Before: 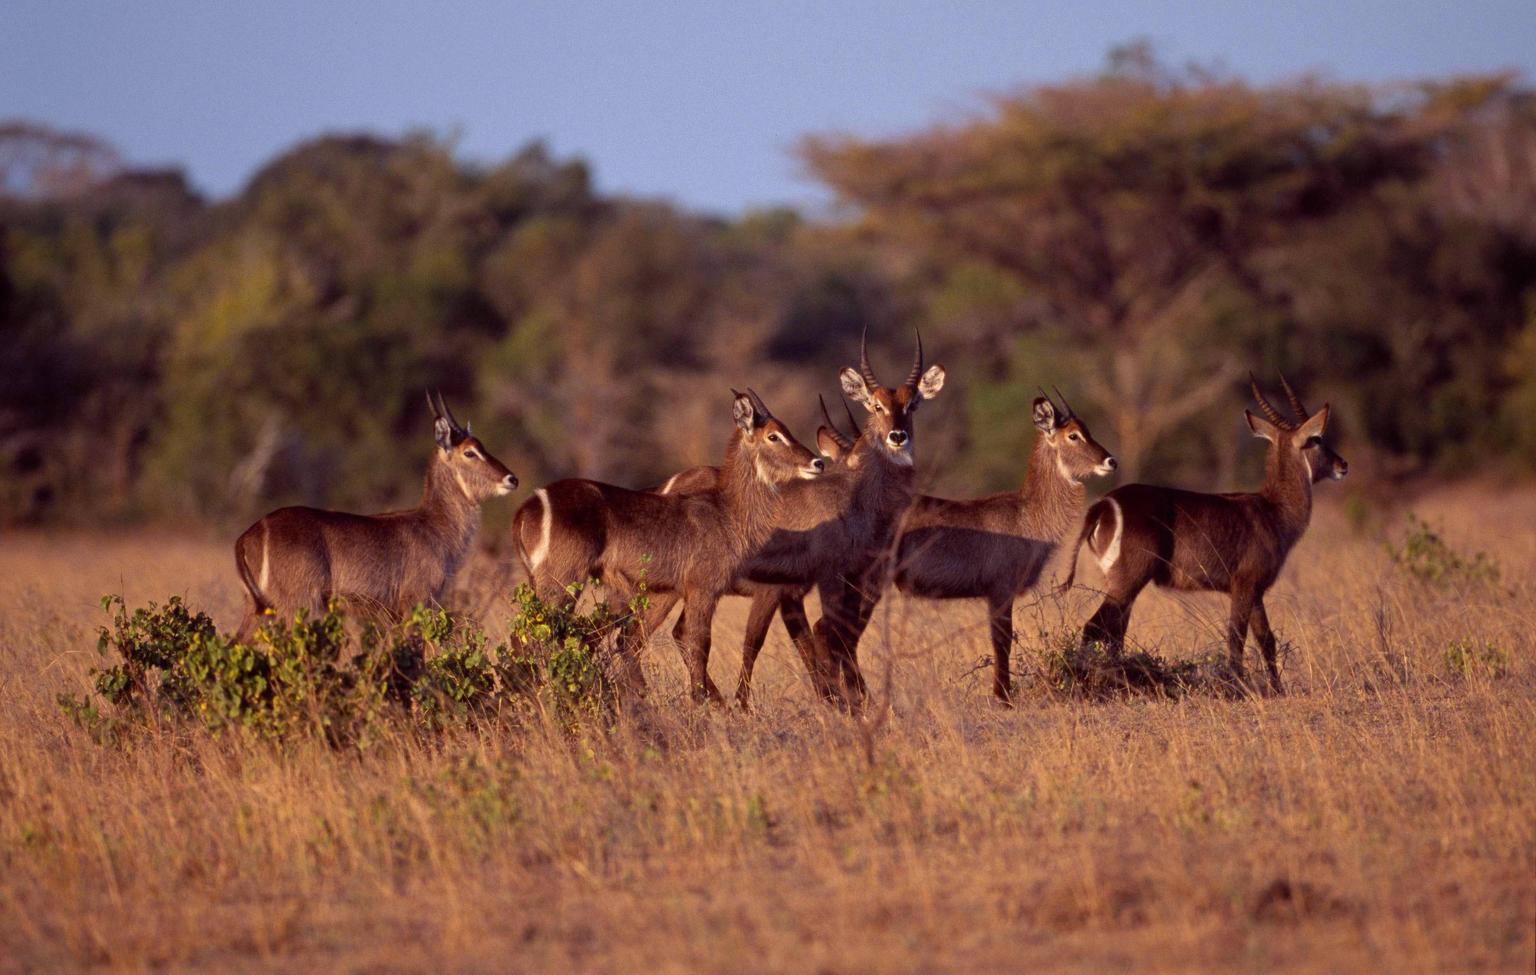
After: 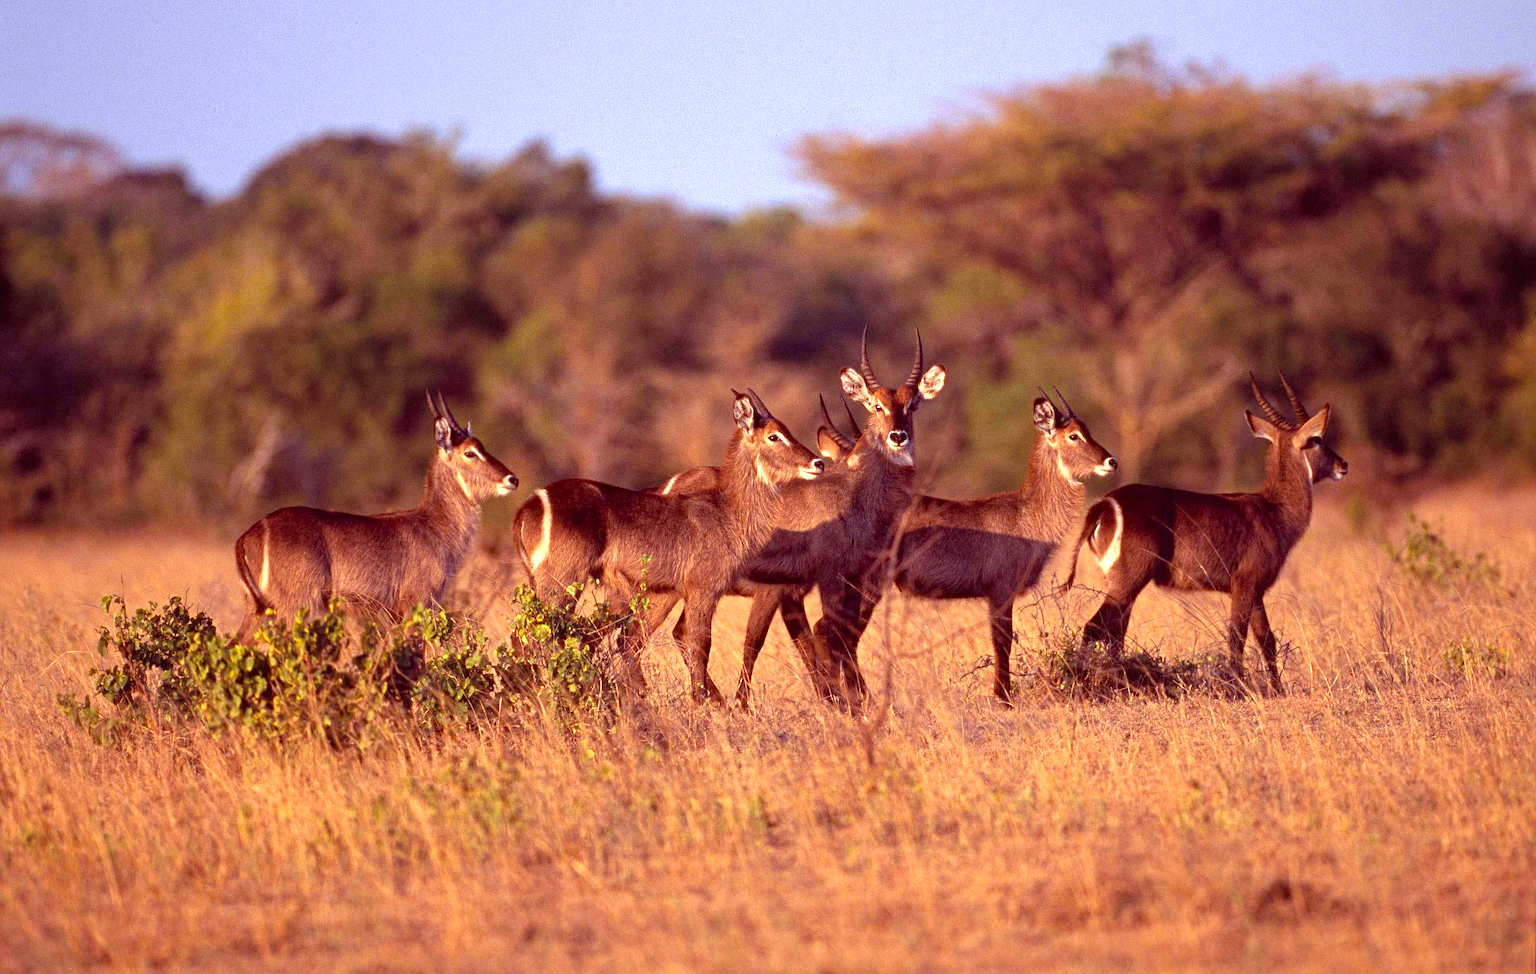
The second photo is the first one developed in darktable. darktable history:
rgb levels: mode RGB, independent channels, levels [[0, 0.474, 1], [0, 0.5, 1], [0, 0.5, 1]]
exposure: black level correction 0, exposure 0.95 EV, compensate exposure bias true, compensate highlight preservation false
haze removal: strength 0.29, distance 0.25, compatibility mode true, adaptive false
sharpen: on, module defaults
